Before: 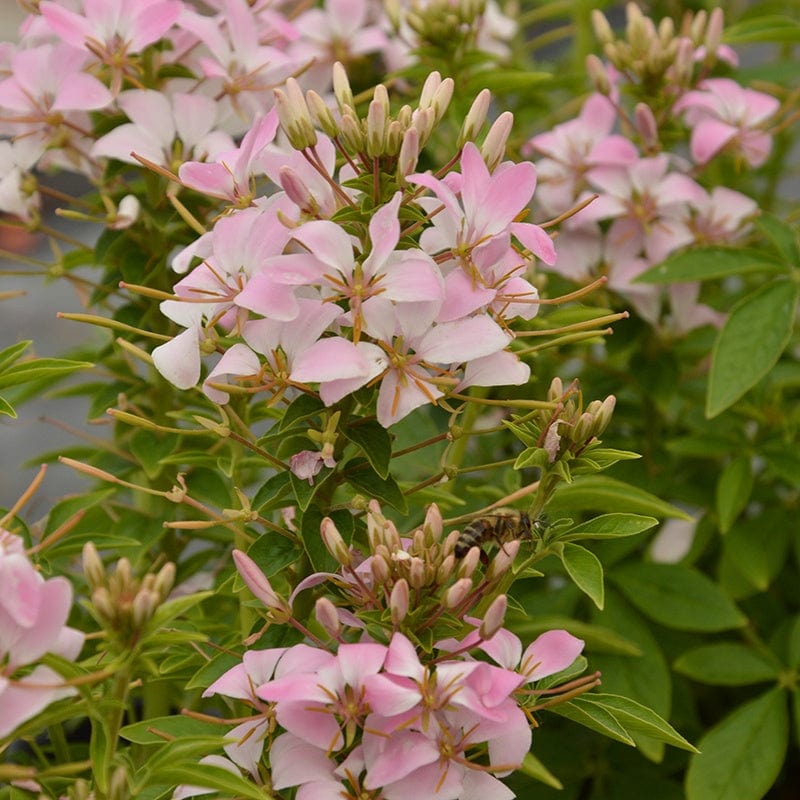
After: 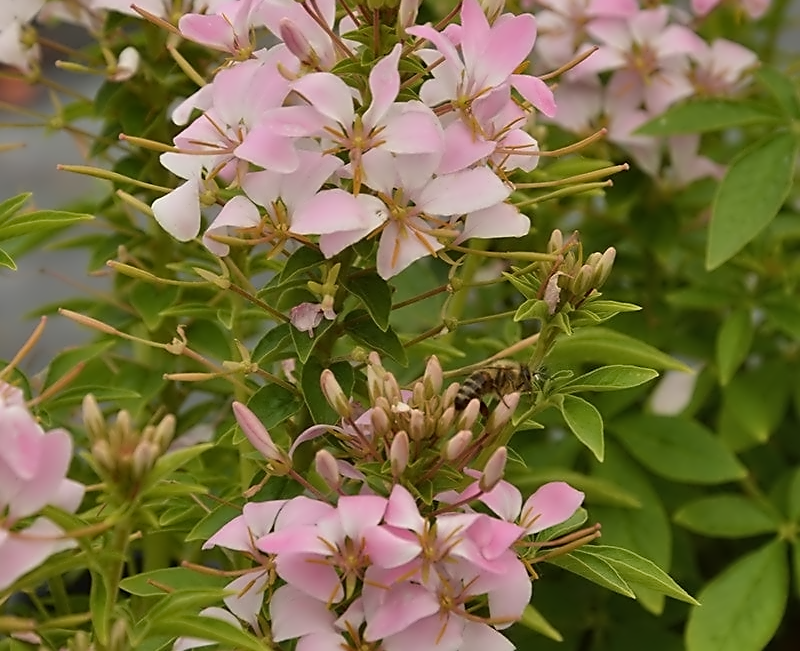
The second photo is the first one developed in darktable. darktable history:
crop and rotate: top 18.507%
shadows and highlights: low approximation 0.01, soften with gaussian
sharpen: on, module defaults
contrast equalizer: octaves 7, y [[0.5 ×6], [0.5 ×6], [0.5 ×6], [0, 0.033, 0.067, 0.1, 0.133, 0.167], [0, 0.05, 0.1, 0.15, 0.2, 0.25]]
